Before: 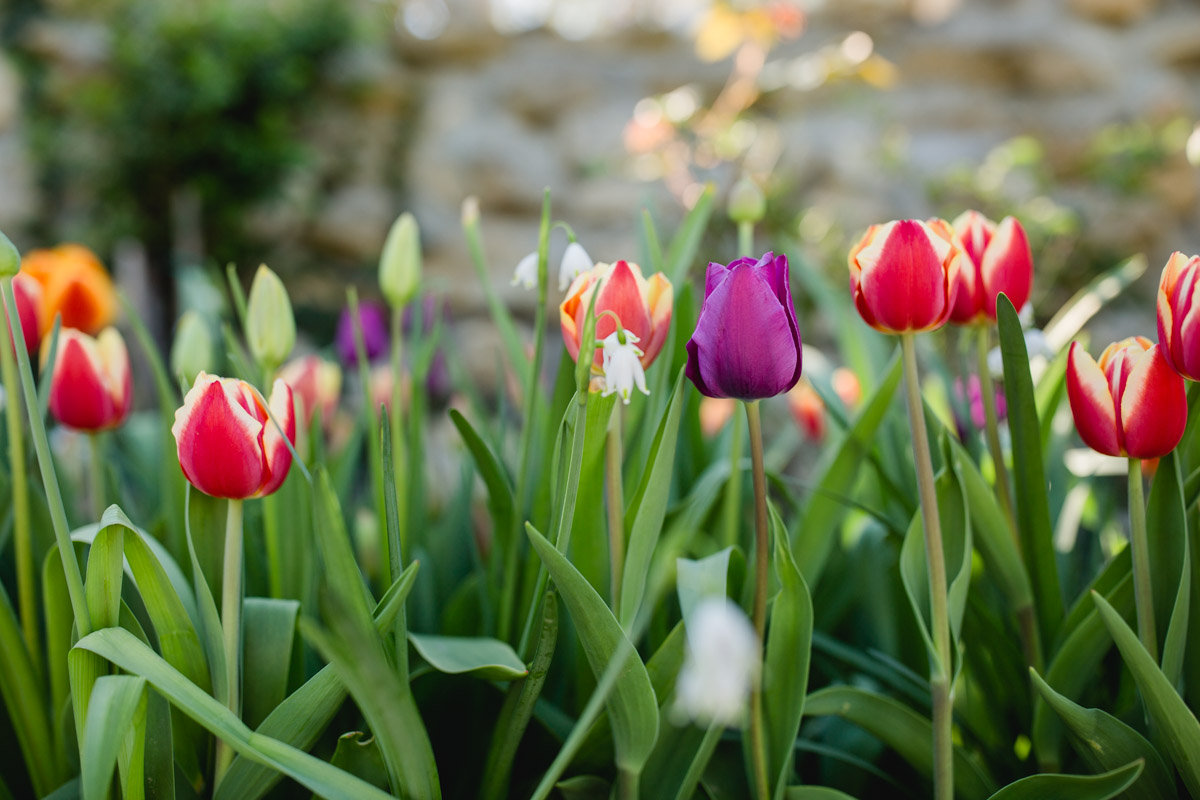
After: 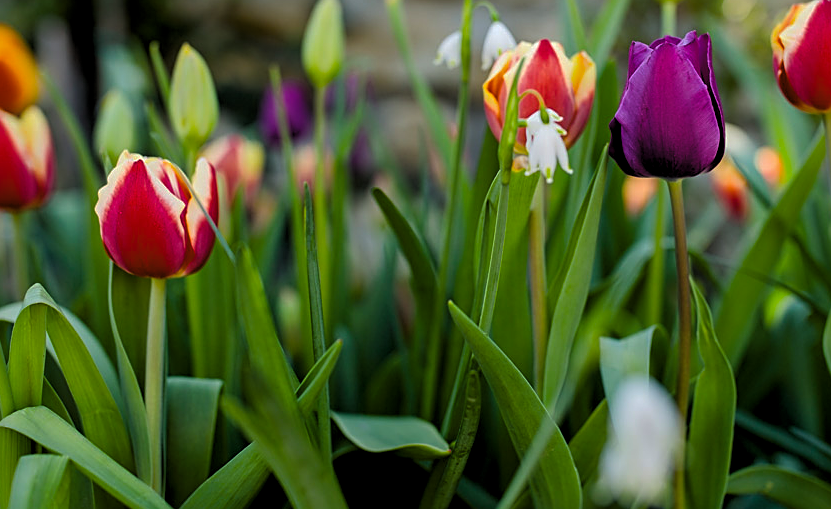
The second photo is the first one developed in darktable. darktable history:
sharpen: on, module defaults
levels: levels [0.101, 0.578, 0.953]
crop: left 6.488%, top 27.668%, right 24.183%, bottom 8.656%
color balance rgb: linear chroma grading › global chroma 15%, perceptual saturation grading › global saturation 30%
shadows and highlights: on, module defaults
